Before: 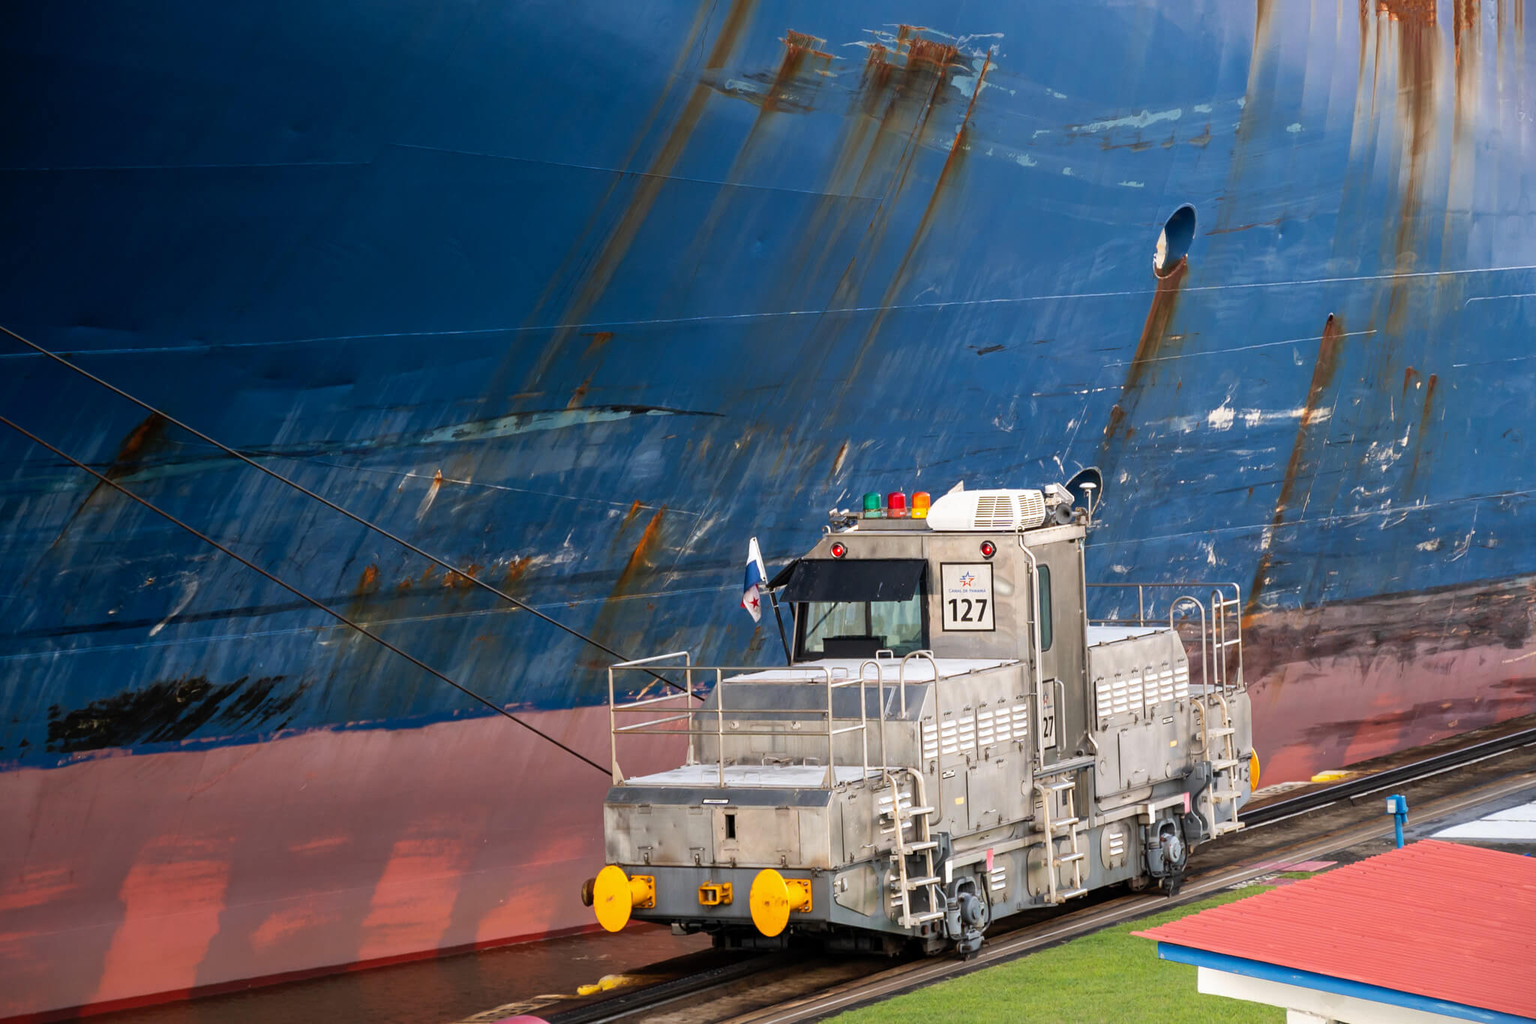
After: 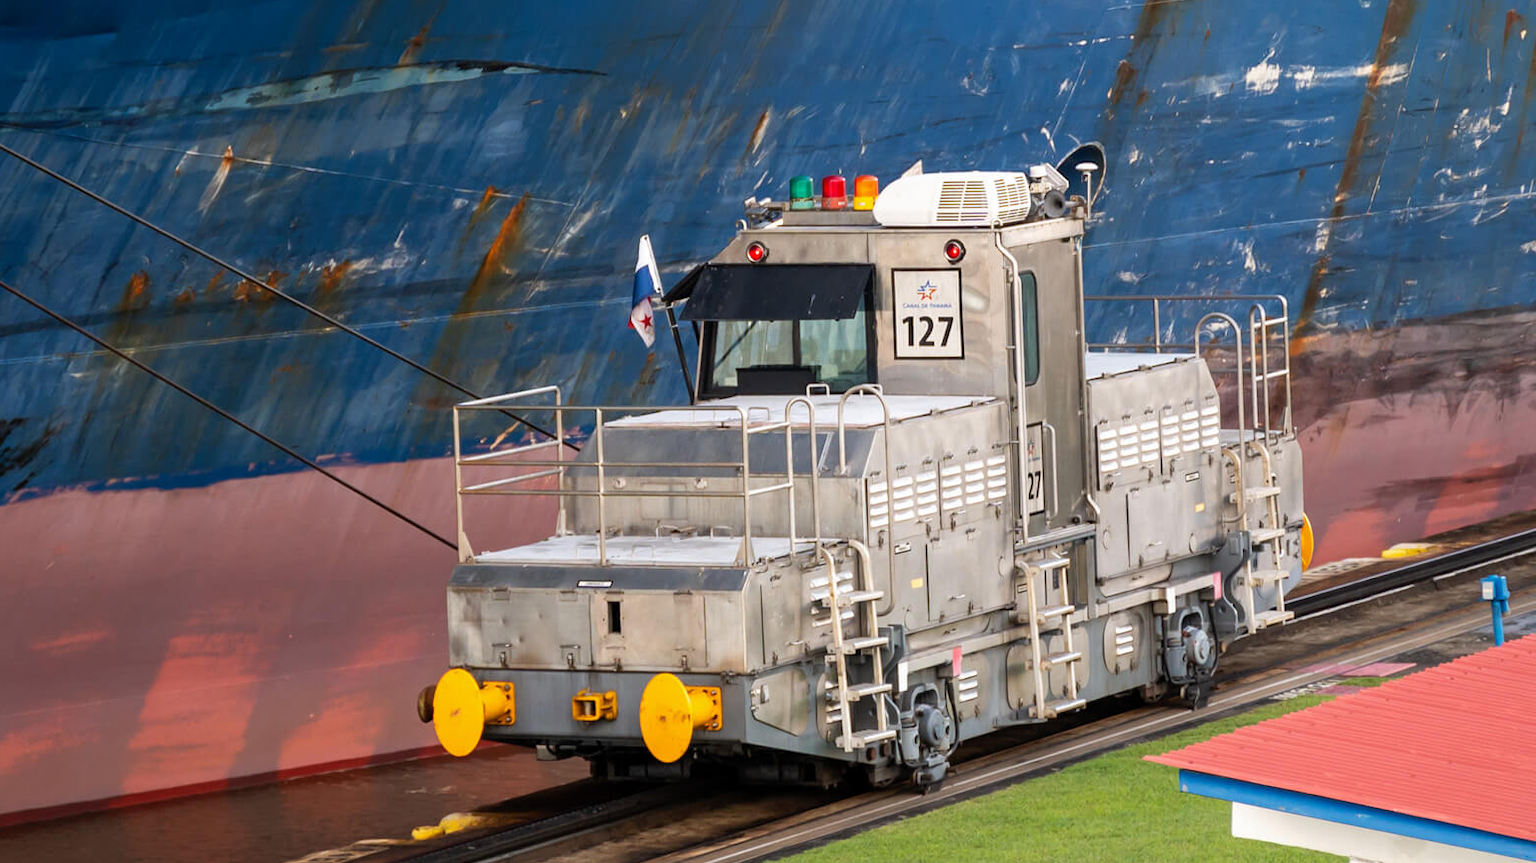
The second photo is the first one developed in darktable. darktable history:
crop and rotate: left 17.299%, top 35.115%, right 7.015%, bottom 1.024%
white balance: emerald 1
